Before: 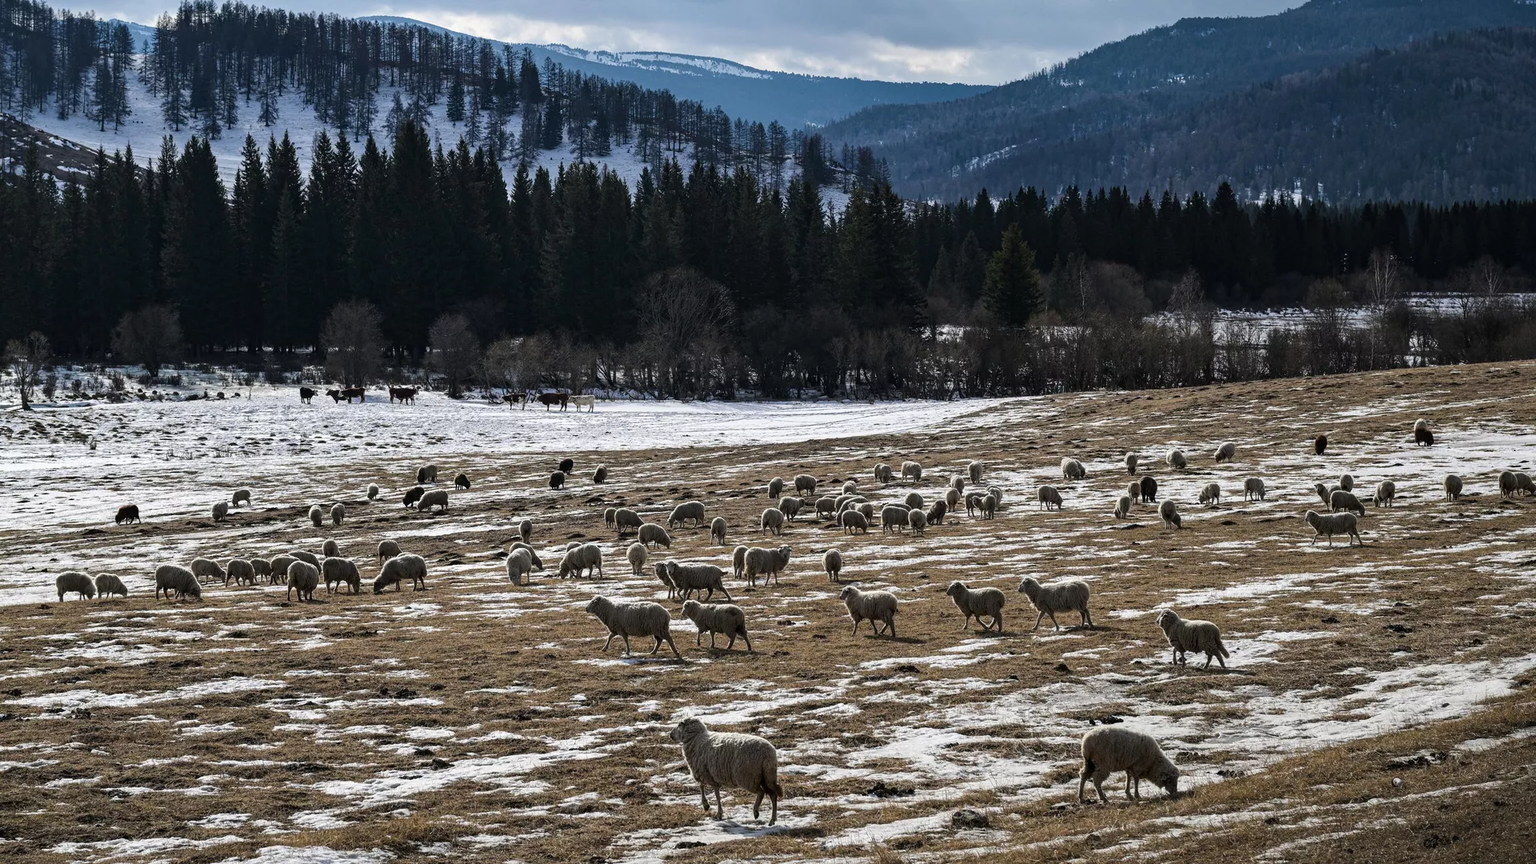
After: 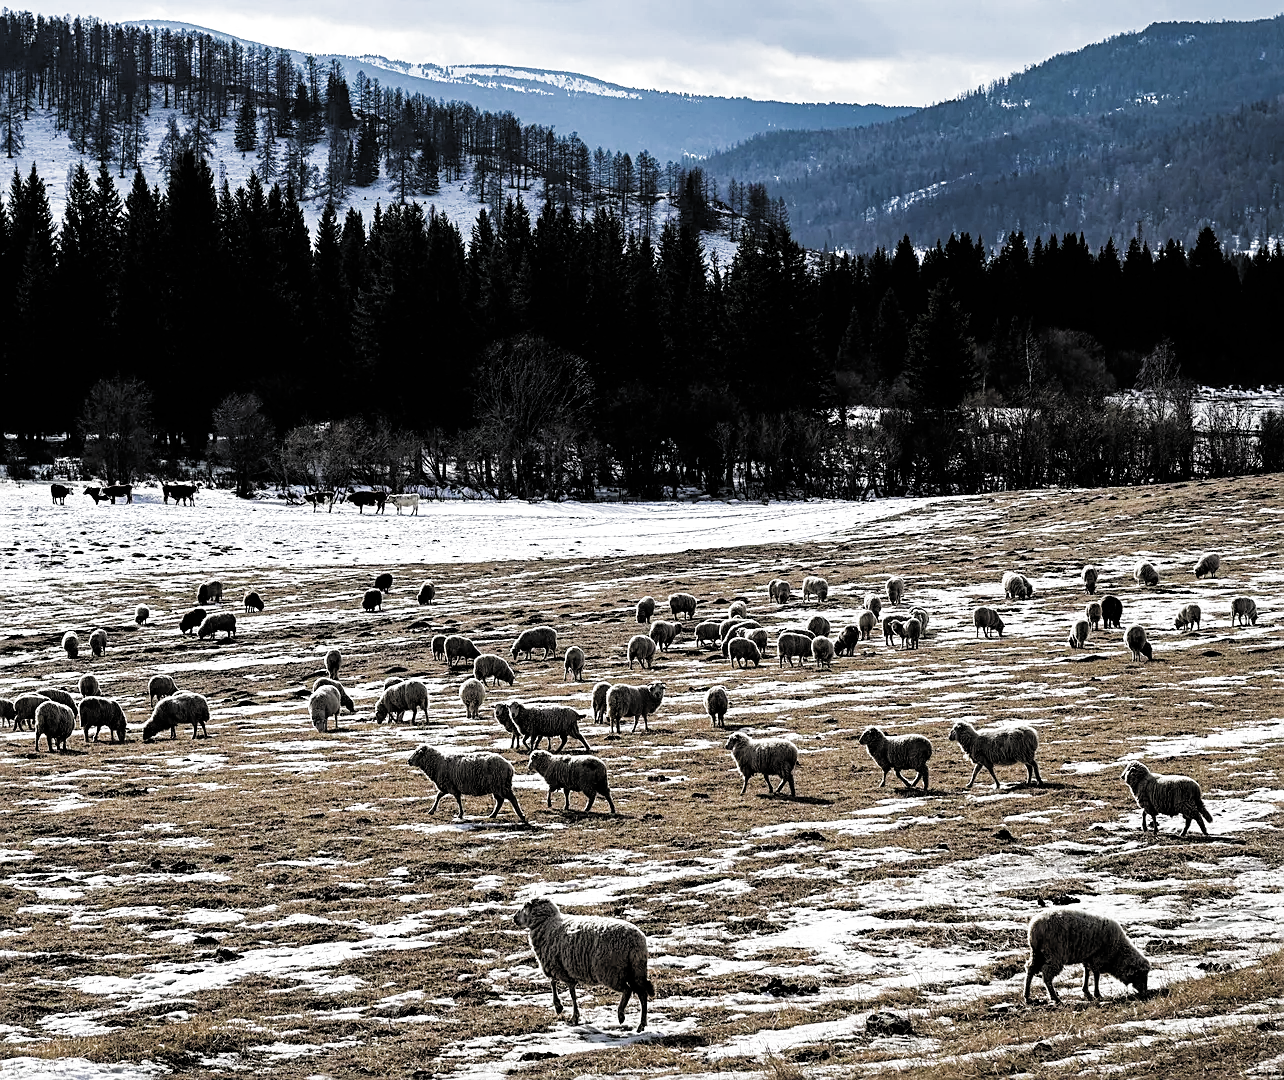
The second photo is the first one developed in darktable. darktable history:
crop: left 16.887%, right 16.224%
filmic rgb: black relative exposure -3.7 EV, white relative exposure 2.78 EV, threshold 5.96 EV, dynamic range scaling -6.04%, hardness 3.05, color science v4 (2020), enable highlight reconstruction true
sharpen: on, module defaults
exposure: black level correction -0.005, exposure 0.614 EV, compensate exposure bias true, compensate highlight preservation false
